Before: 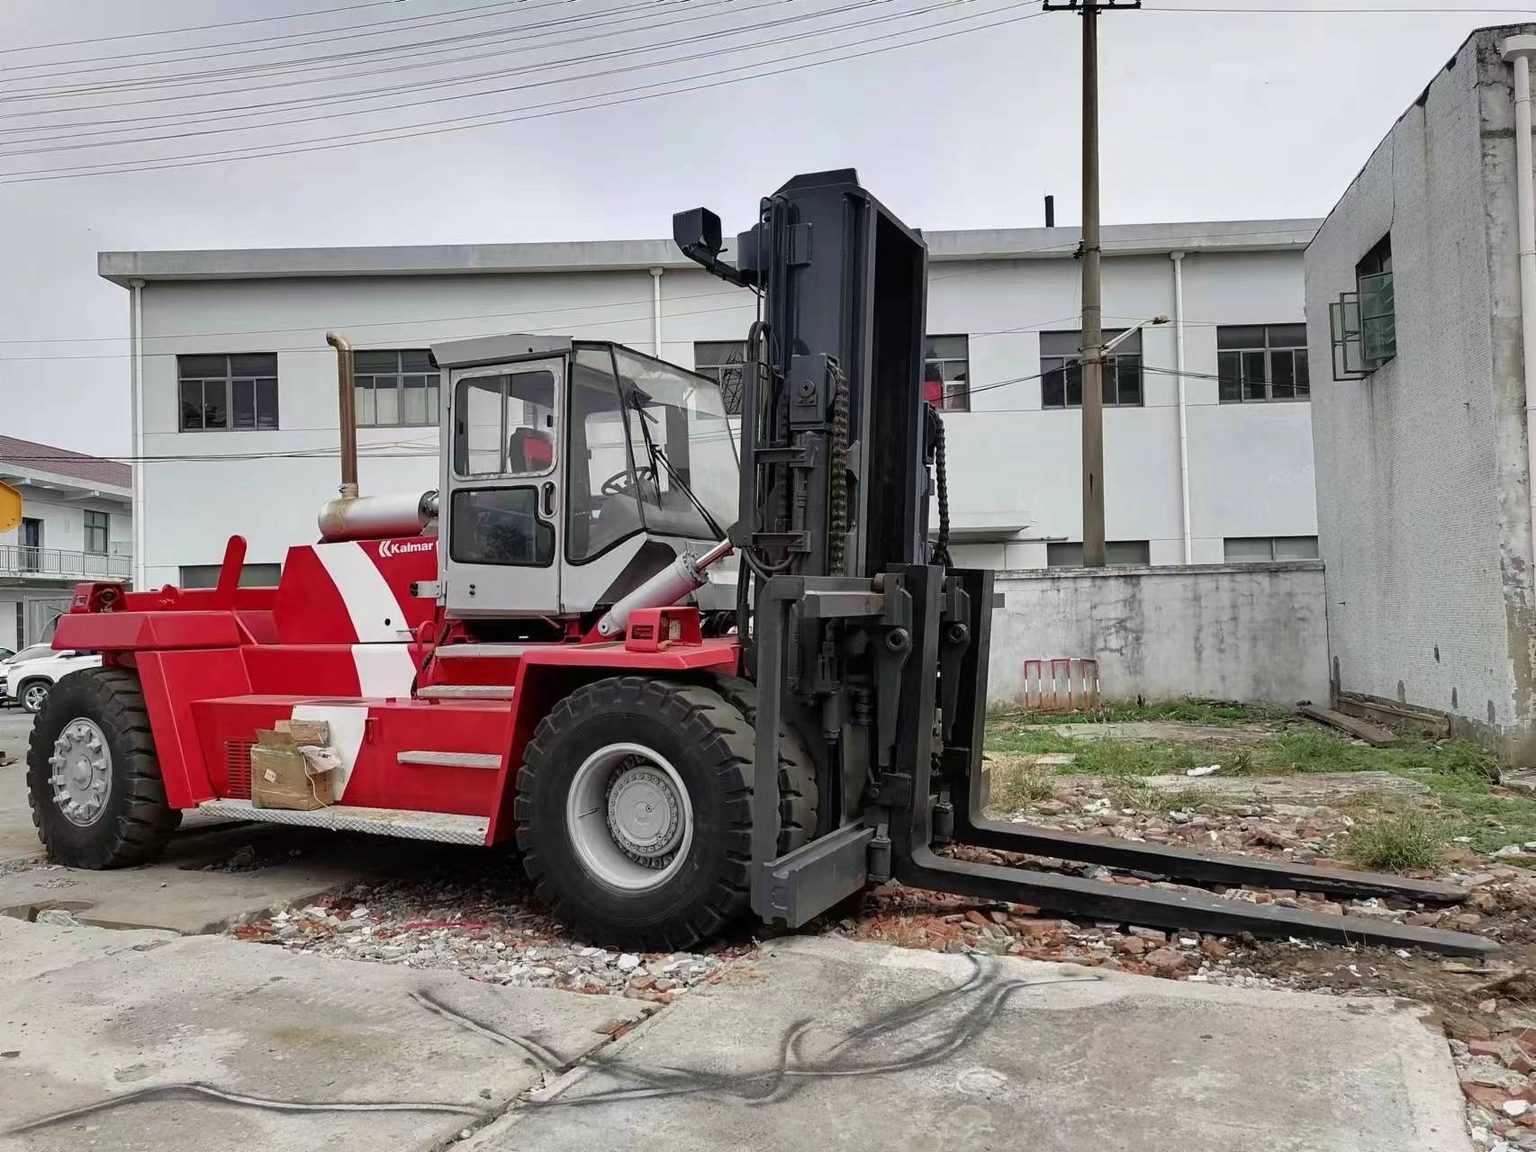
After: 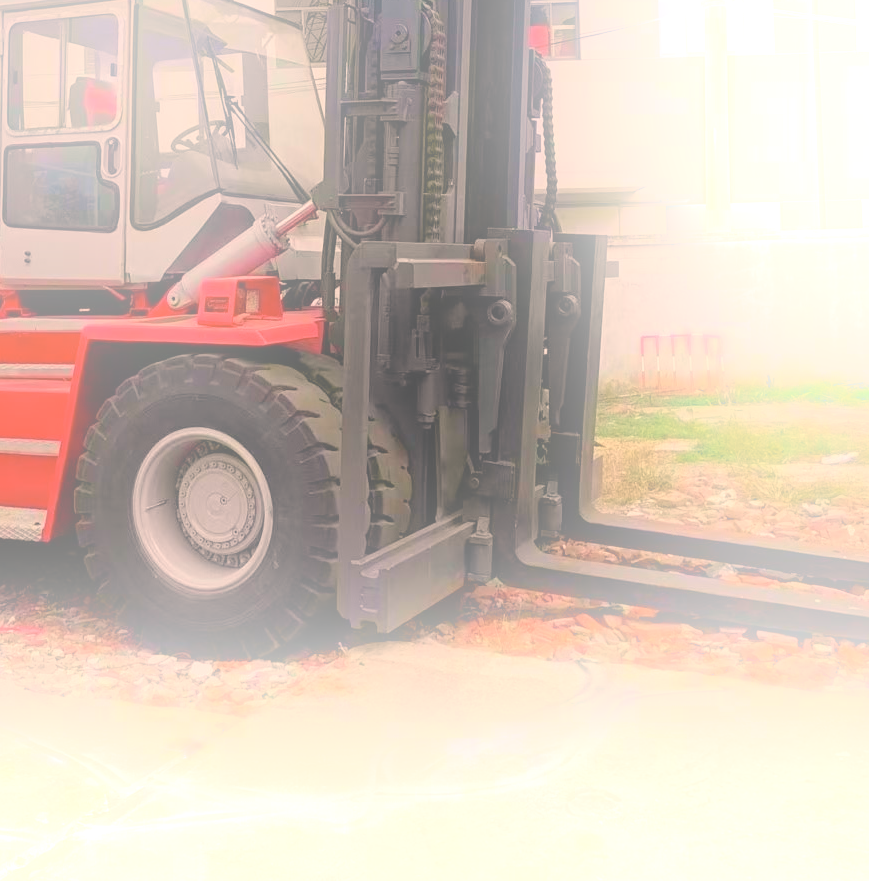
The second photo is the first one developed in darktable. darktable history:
crop and rotate: left 29.237%, top 31.152%, right 19.807%
bloom: size 25%, threshold 5%, strength 90%
exposure: exposure -0.462 EV, compensate highlight preservation false
velvia: on, module defaults
white balance: red 1.127, blue 0.943
